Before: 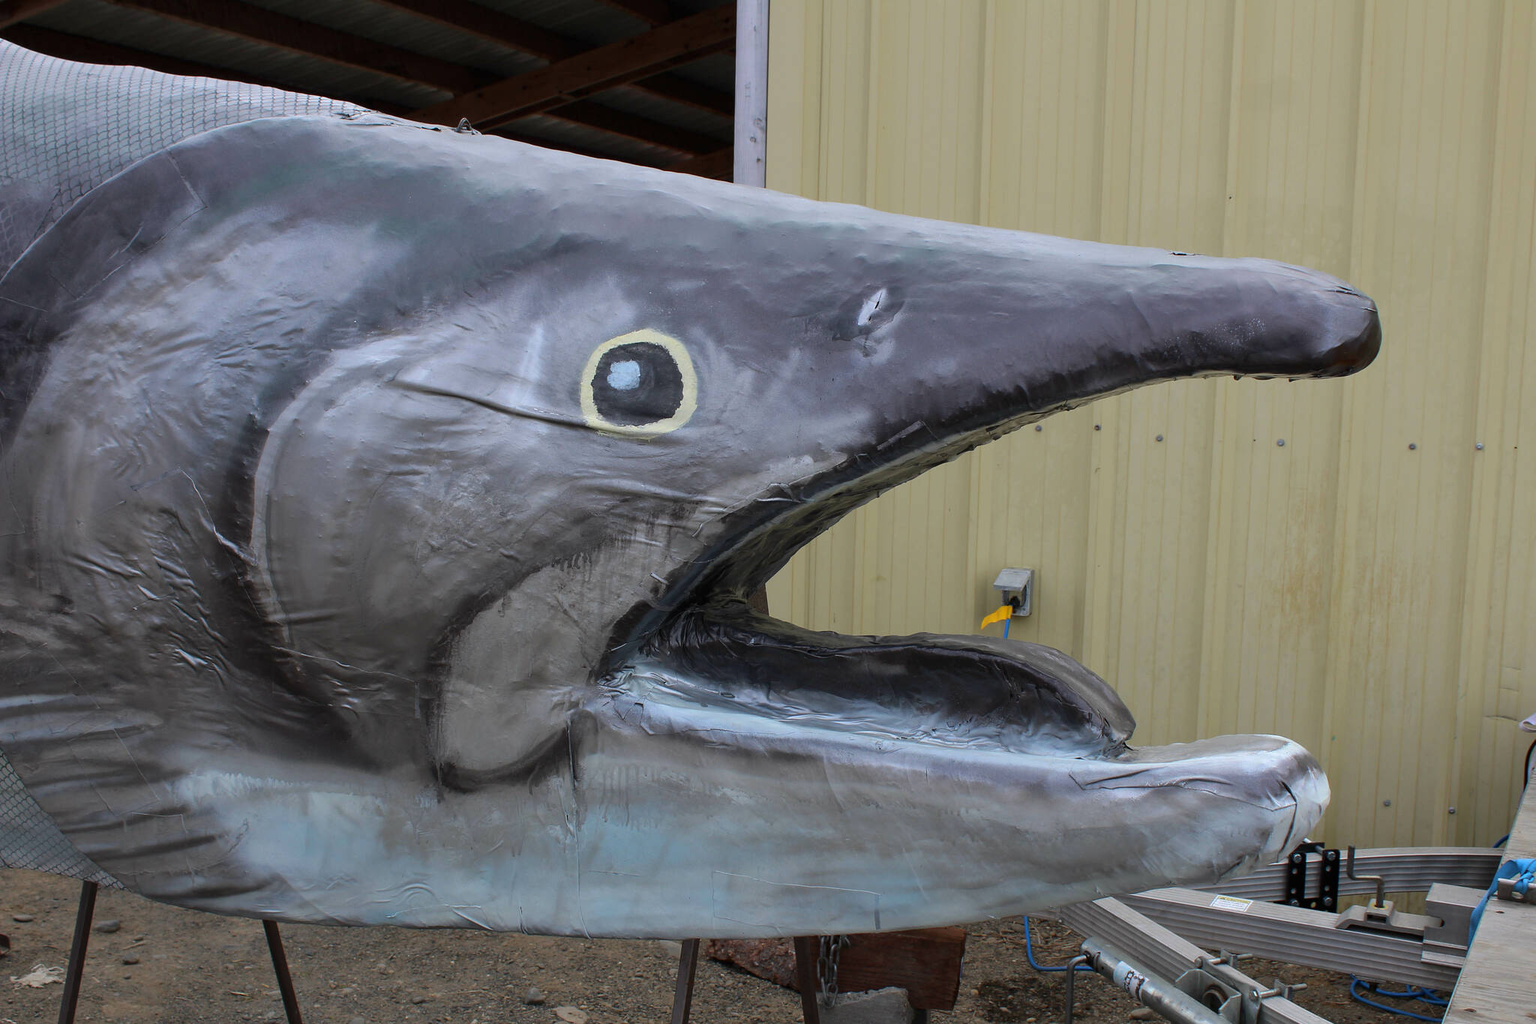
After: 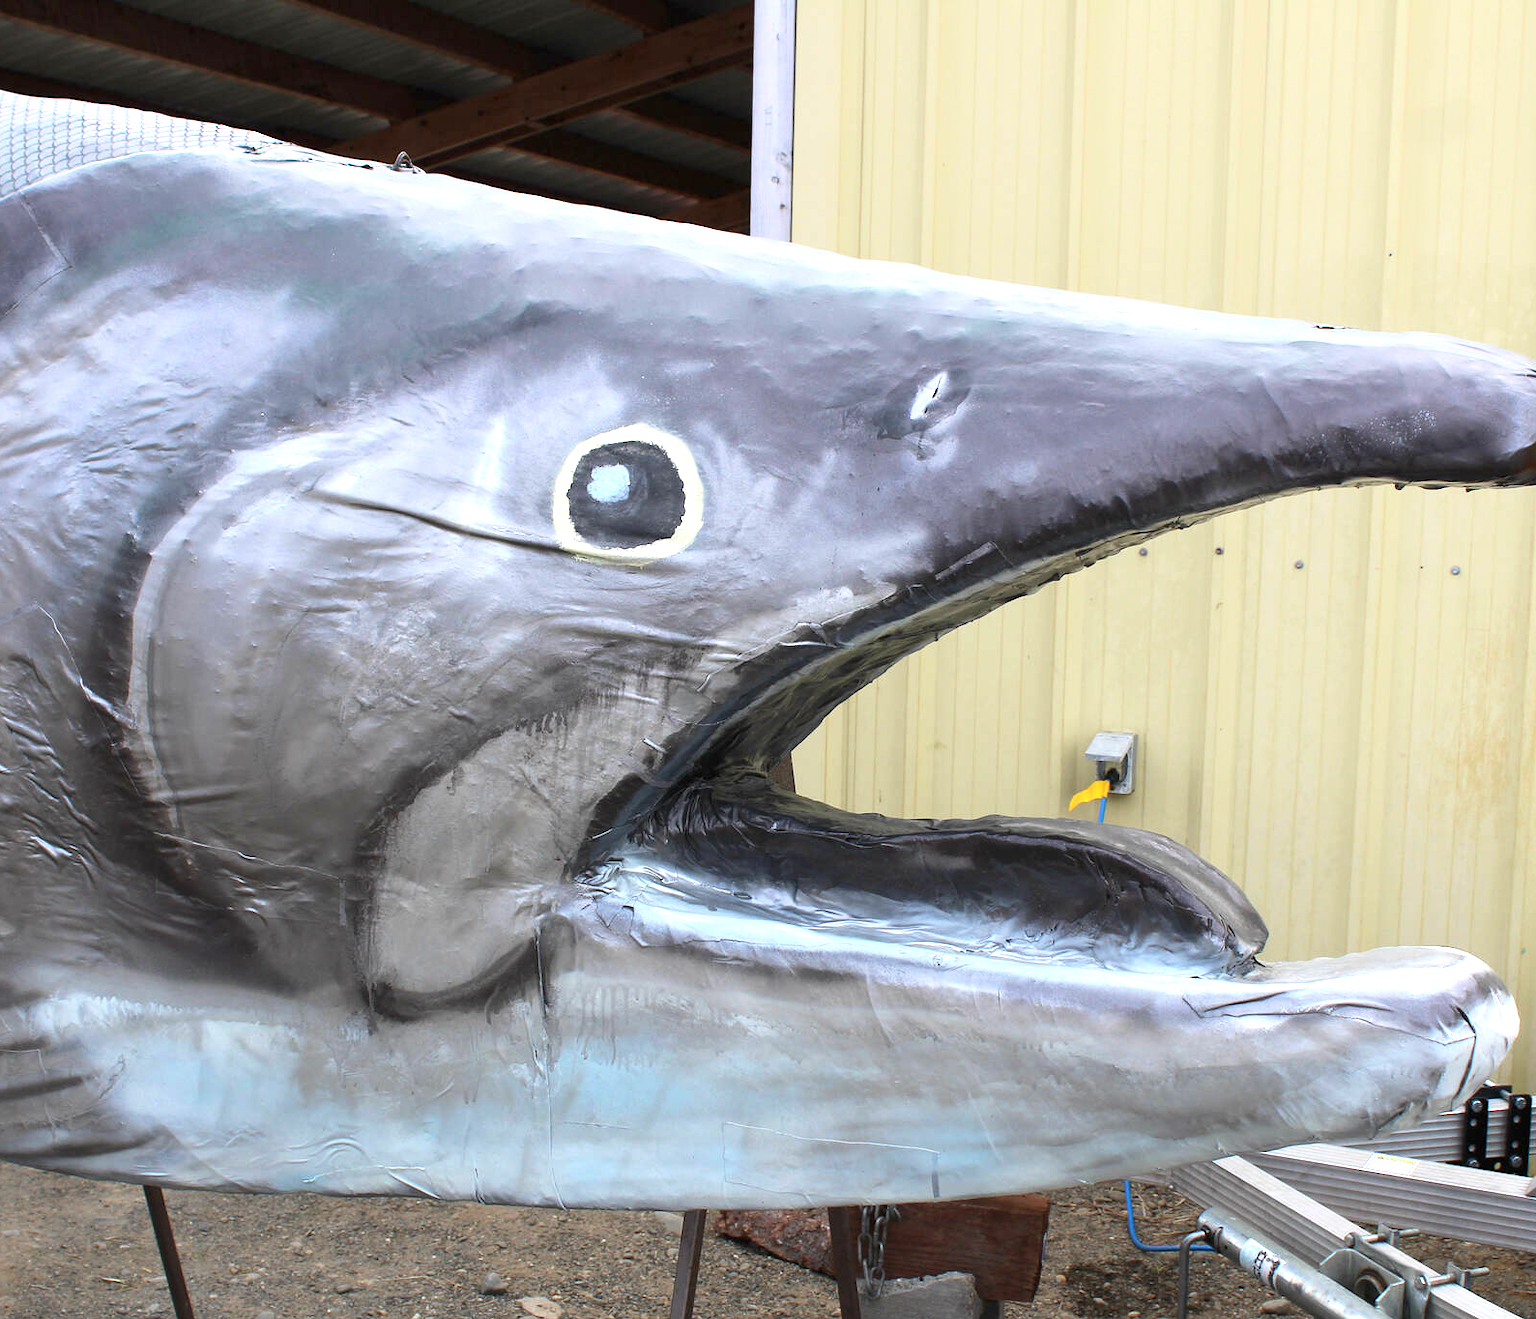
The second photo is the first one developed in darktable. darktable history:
crop: left 9.881%, right 12.51%
exposure: black level correction 0, exposure 1.124 EV, compensate highlight preservation false
shadows and highlights: shadows 0.735, highlights 41.58, highlights color adjustment 77.89%
